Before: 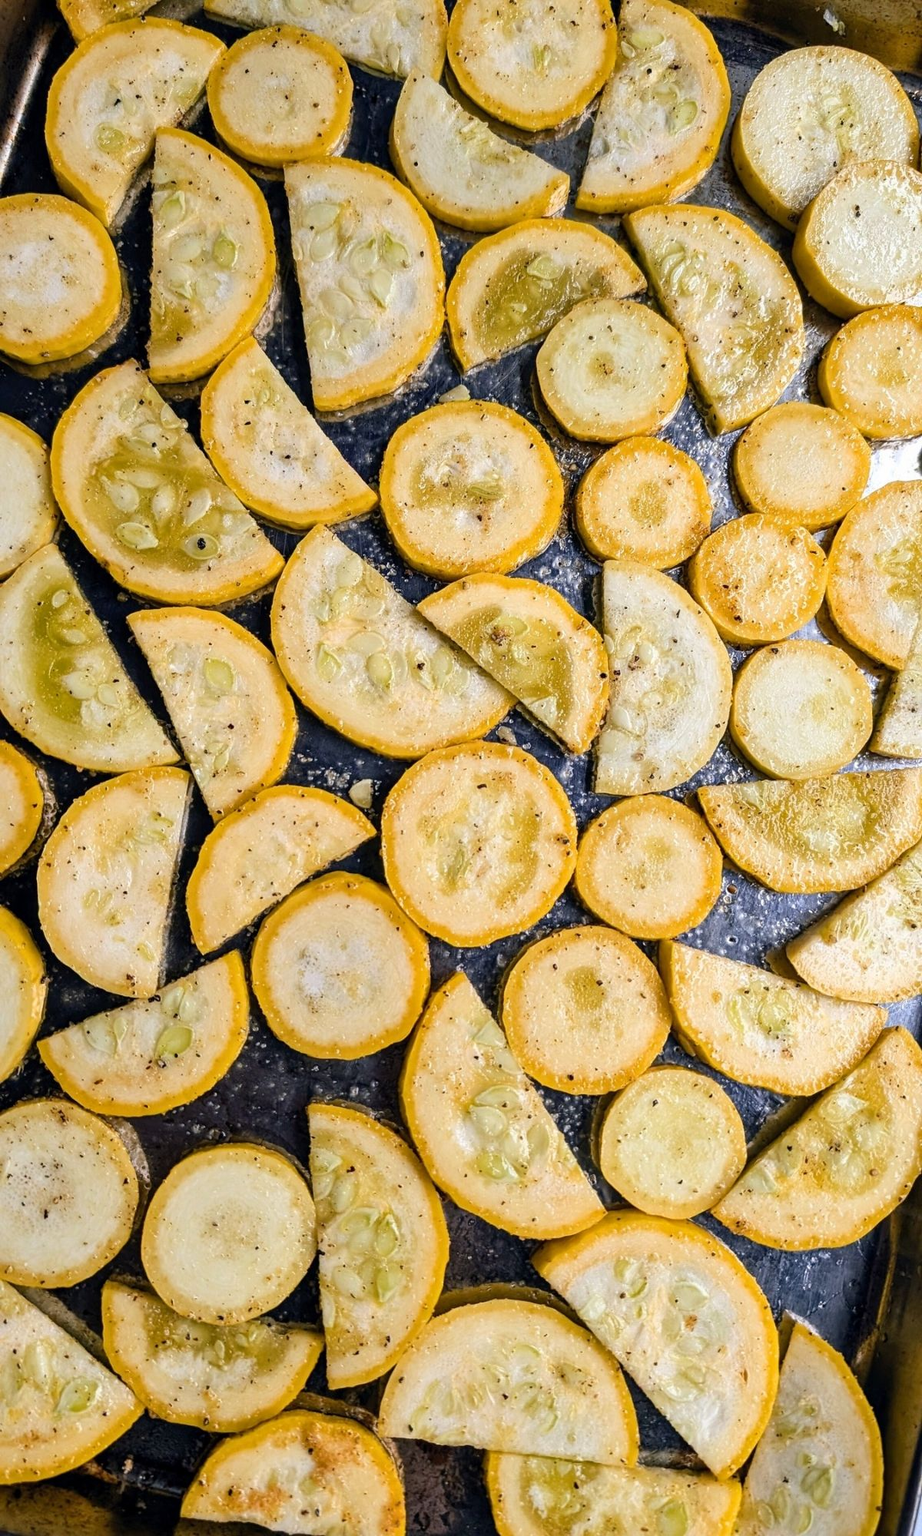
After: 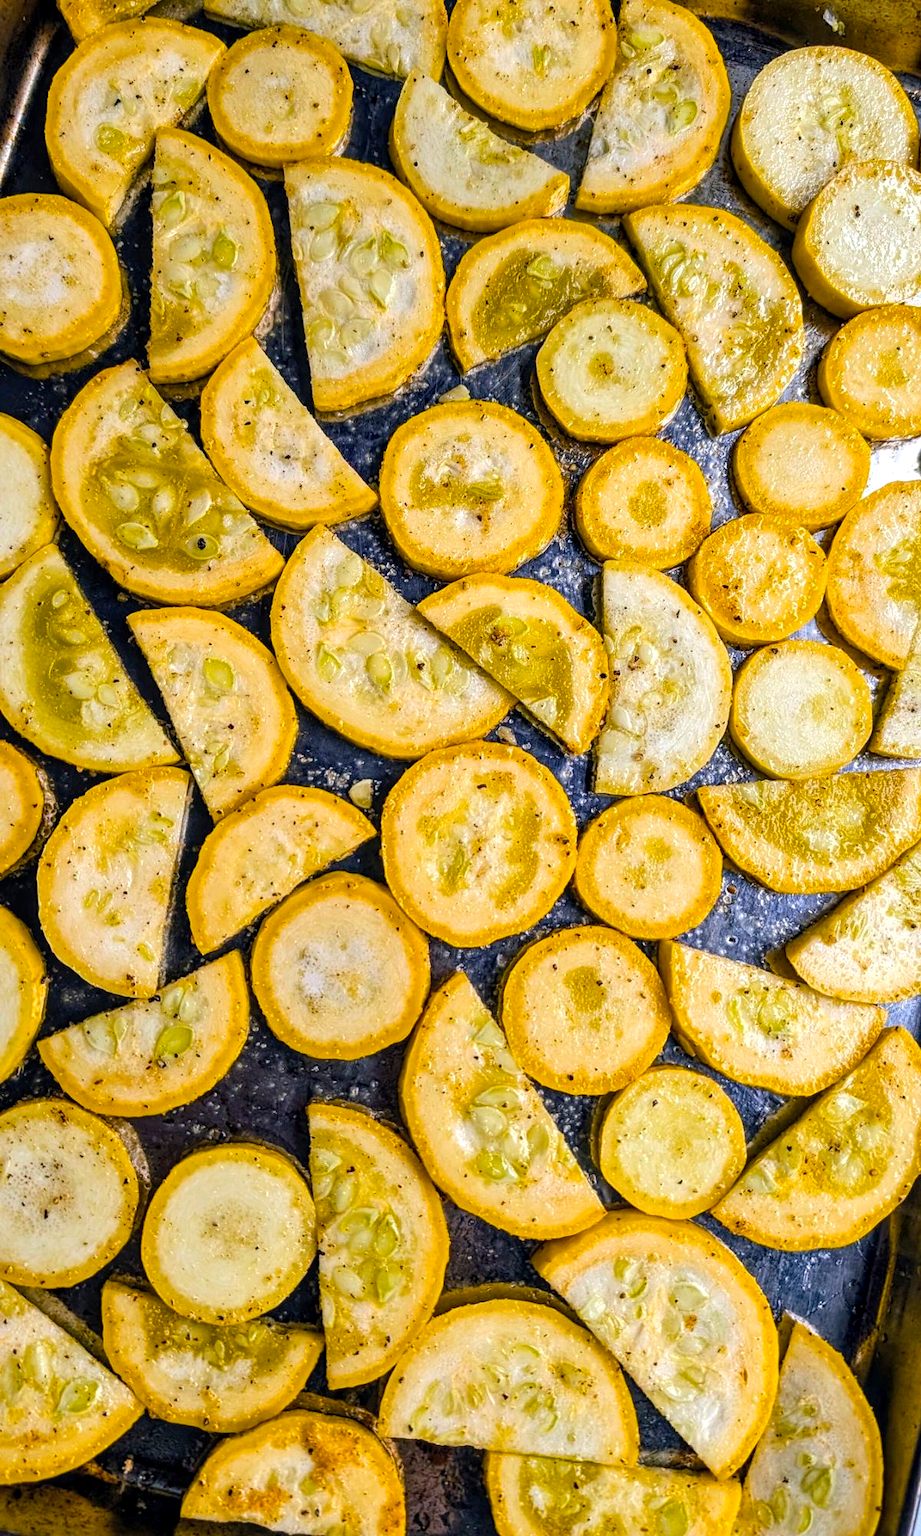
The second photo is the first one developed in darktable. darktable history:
color balance rgb: linear chroma grading › global chroma 15%, perceptual saturation grading › global saturation 30%
local contrast: highlights 99%, shadows 86%, detail 160%, midtone range 0.2
tone equalizer: on, module defaults
